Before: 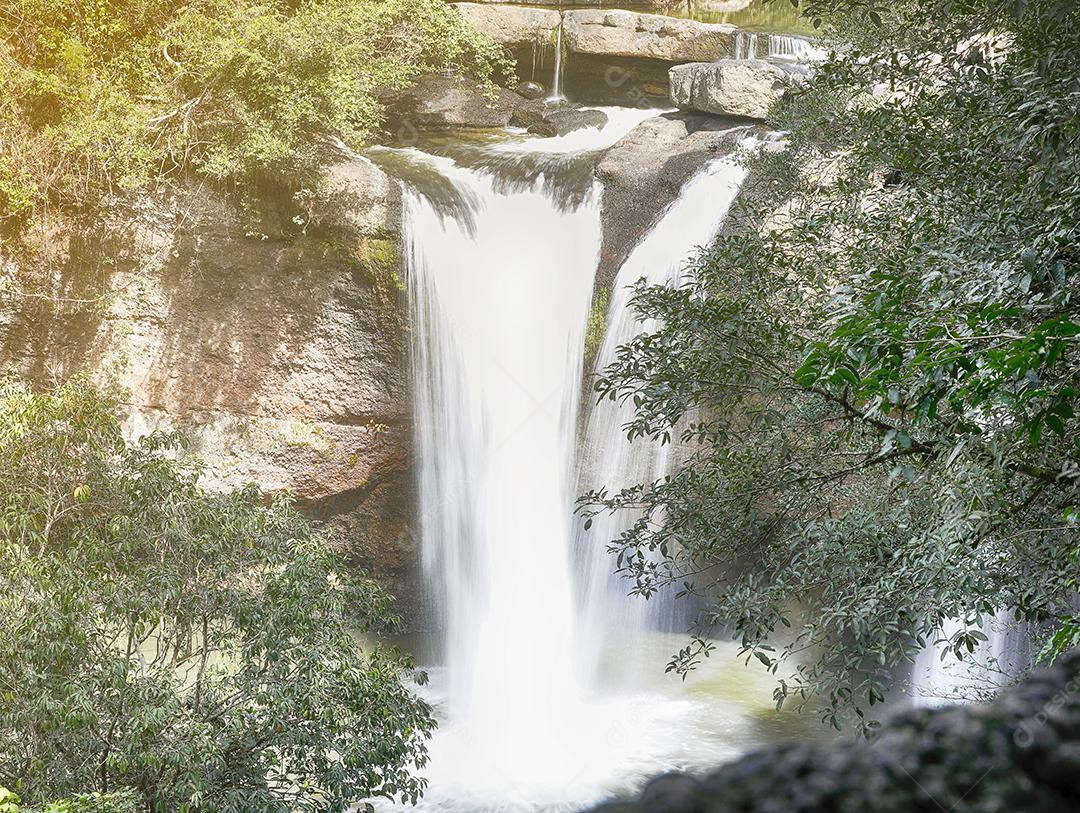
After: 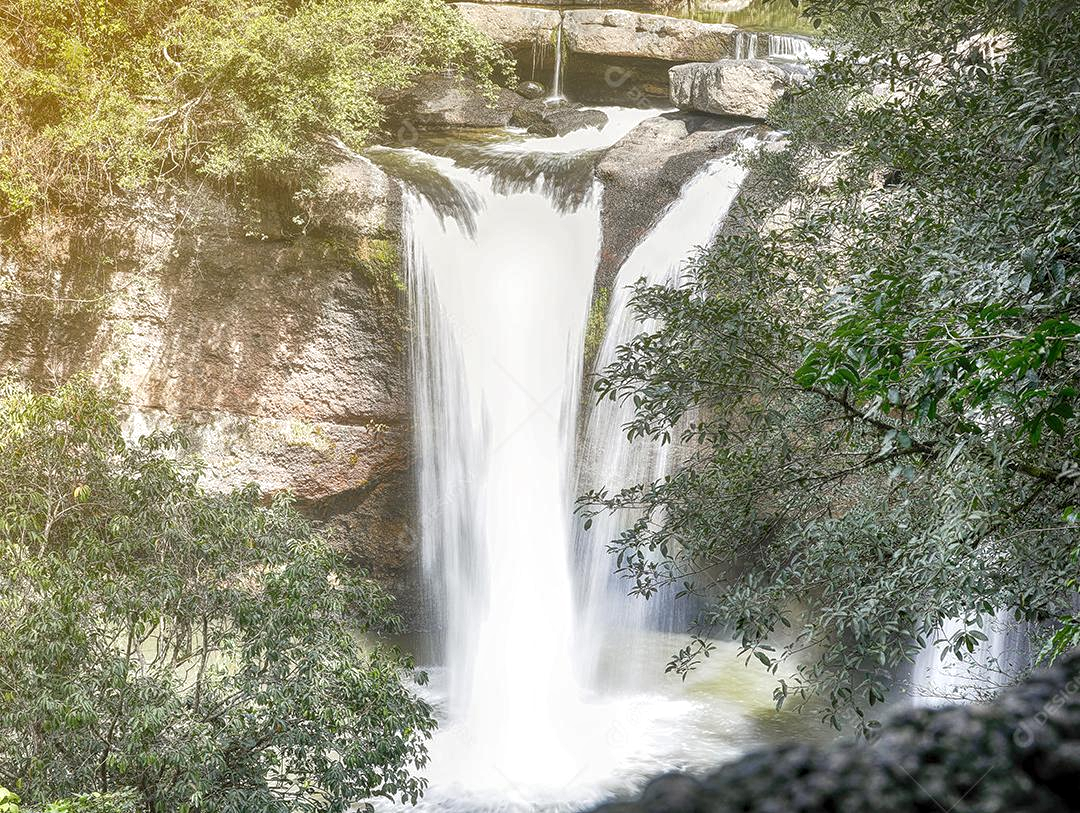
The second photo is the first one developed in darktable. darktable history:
local contrast: highlights 92%, shadows 87%, detail 160%, midtone range 0.2
